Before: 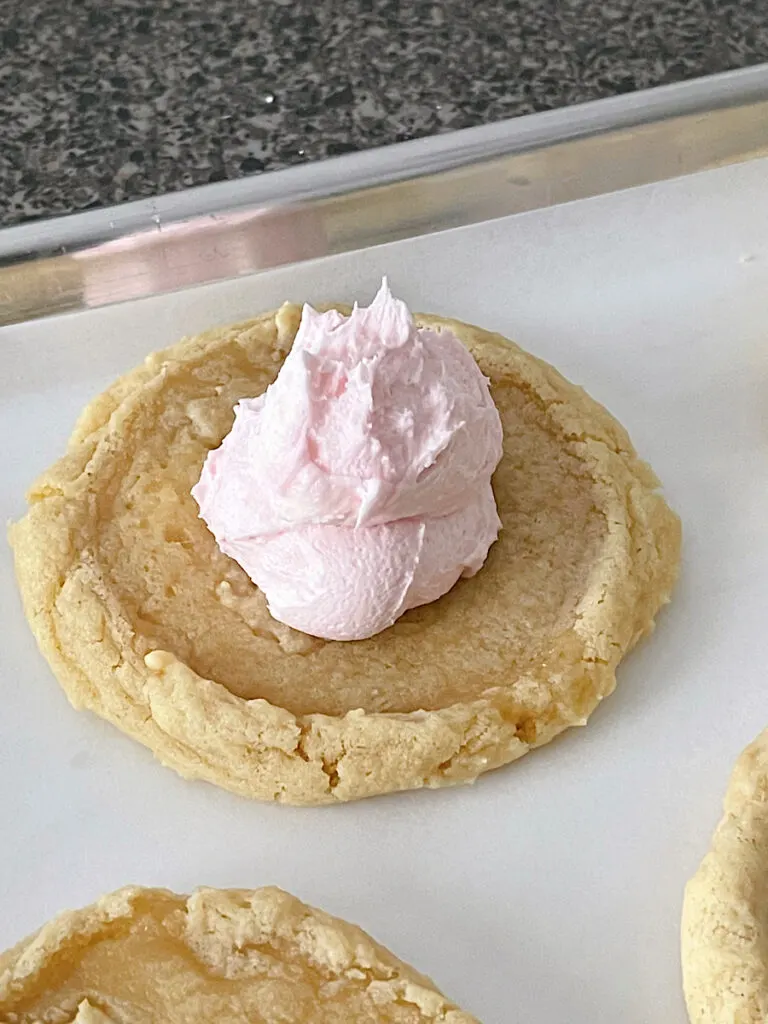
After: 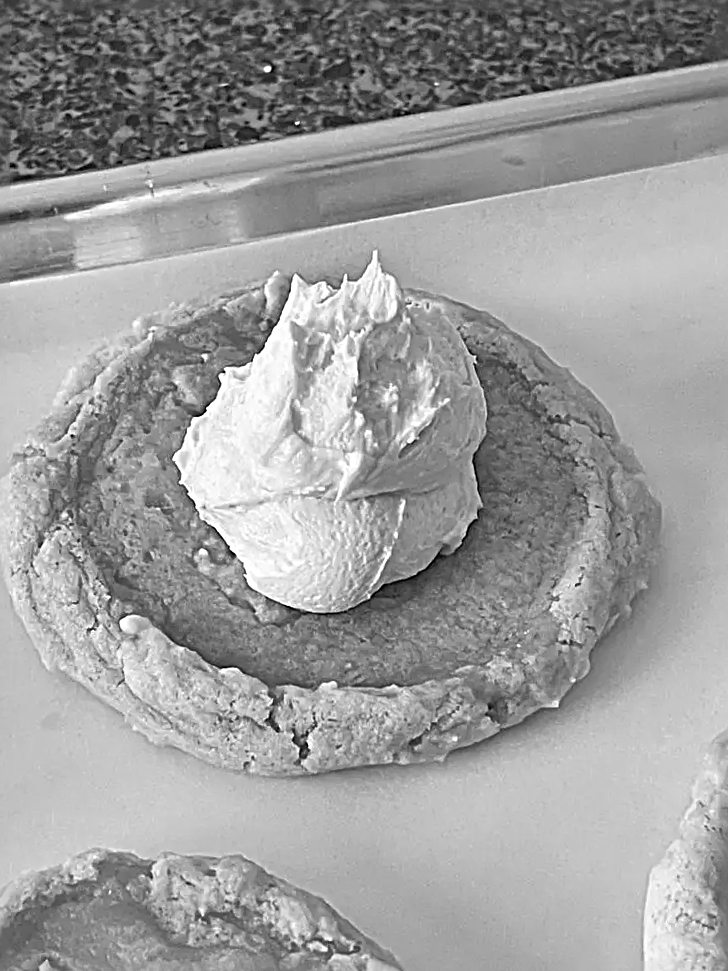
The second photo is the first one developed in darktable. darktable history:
crop and rotate: angle -2.38°
monochrome: a 32, b 64, size 2.3, highlights 1
color balance rgb: perceptual saturation grading › global saturation 20%, perceptual saturation grading › highlights -25%, perceptual saturation grading › shadows 25%
shadows and highlights: soften with gaussian
haze removal: strength -0.05
vibrance: on, module defaults
sharpen: radius 3.69, amount 0.928
